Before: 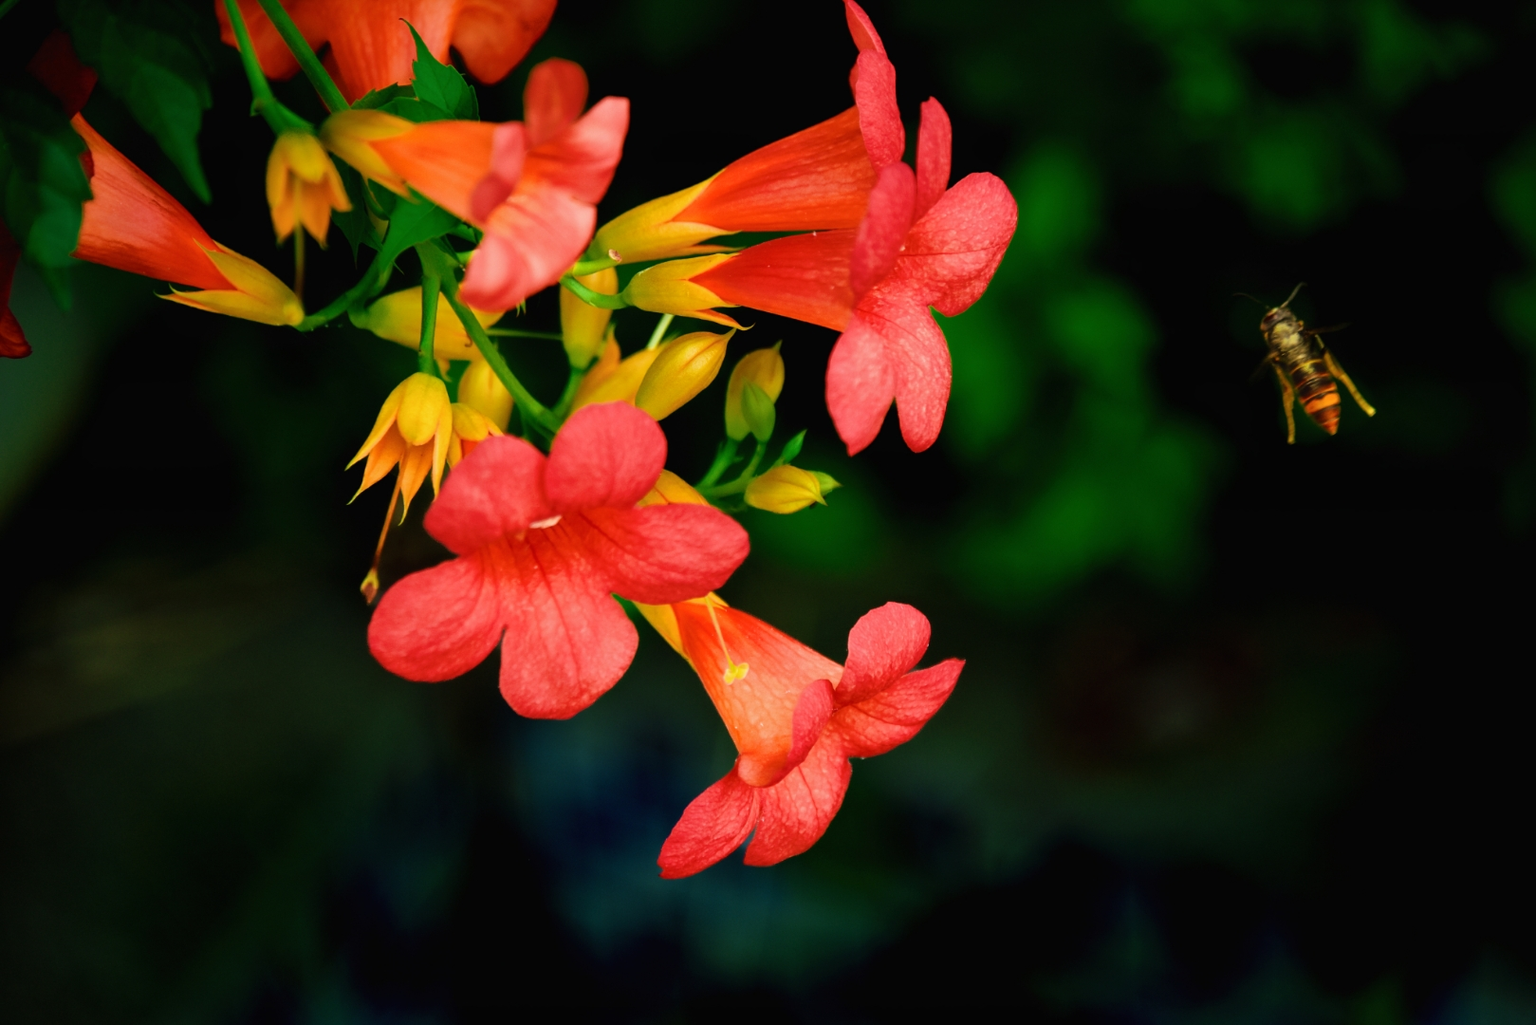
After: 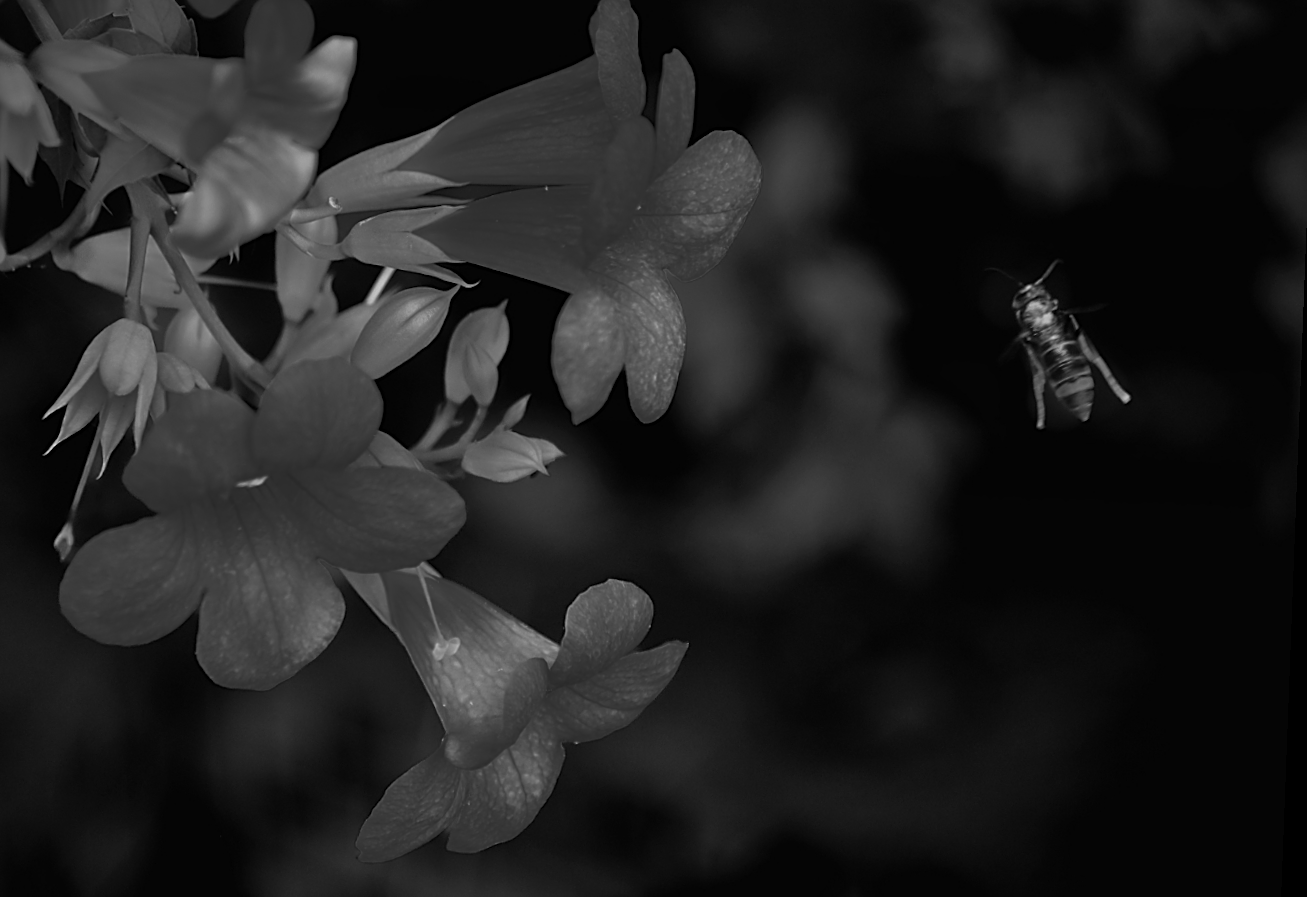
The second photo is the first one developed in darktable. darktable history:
rotate and perspective: rotation 2.17°, automatic cropping off
monochrome: a -11.7, b 1.62, size 0.5, highlights 0.38
crop and rotate: left 20.74%, top 7.912%, right 0.375%, bottom 13.378%
contrast brightness saturation: contrast 0.05
sharpen: on, module defaults
